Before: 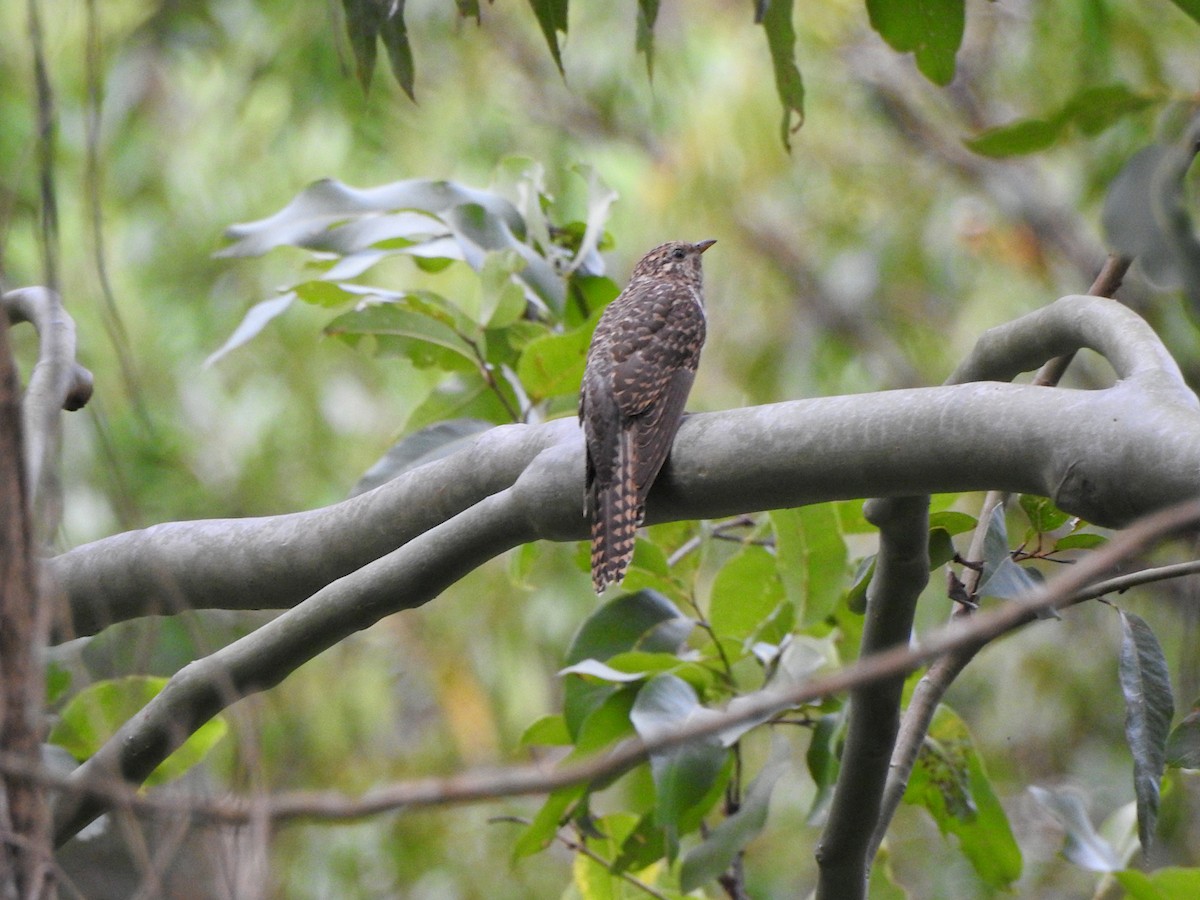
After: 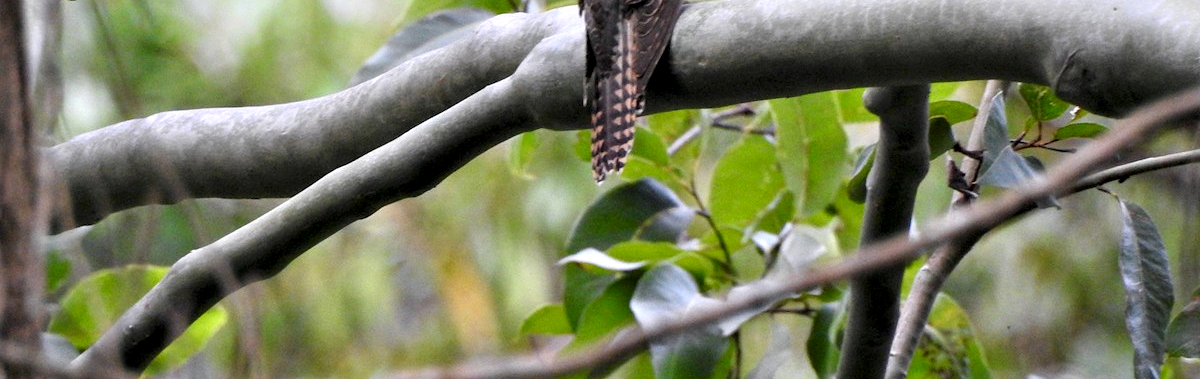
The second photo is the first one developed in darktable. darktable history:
contrast equalizer: octaves 7, y [[0.6 ×6], [0.55 ×6], [0 ×6], [0 ×6], [0 ×6]]
crop: top 45.668%, bottom 12.187%
shadows and highlights: shadows -20.91, highlights 99.26, soften with gaussian
